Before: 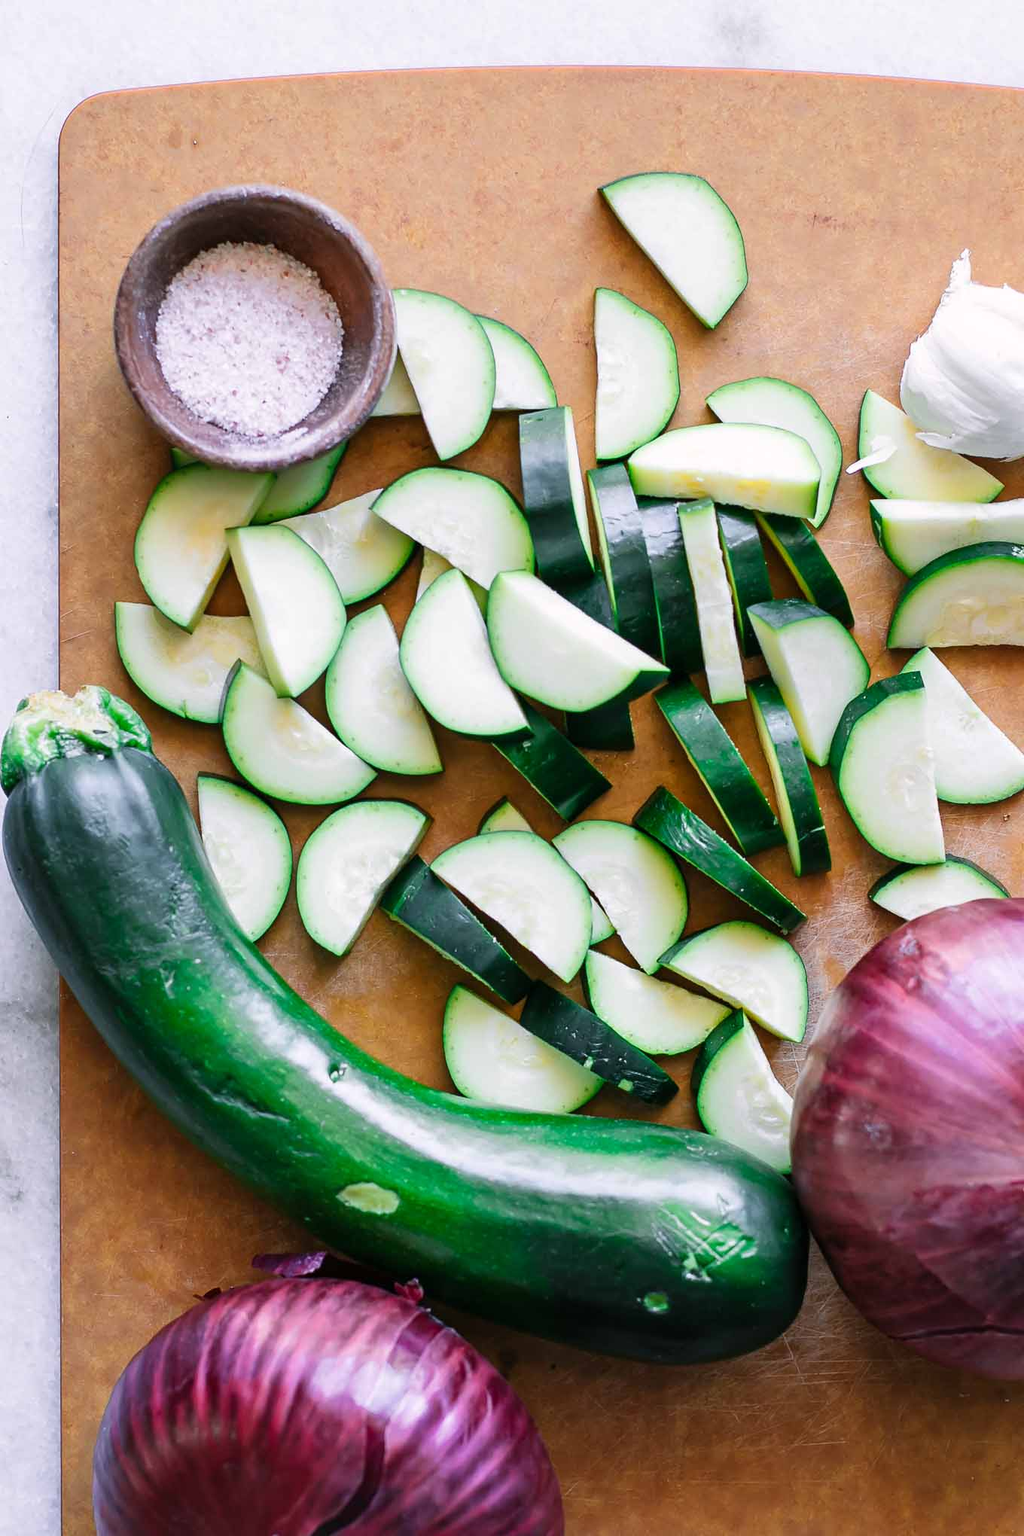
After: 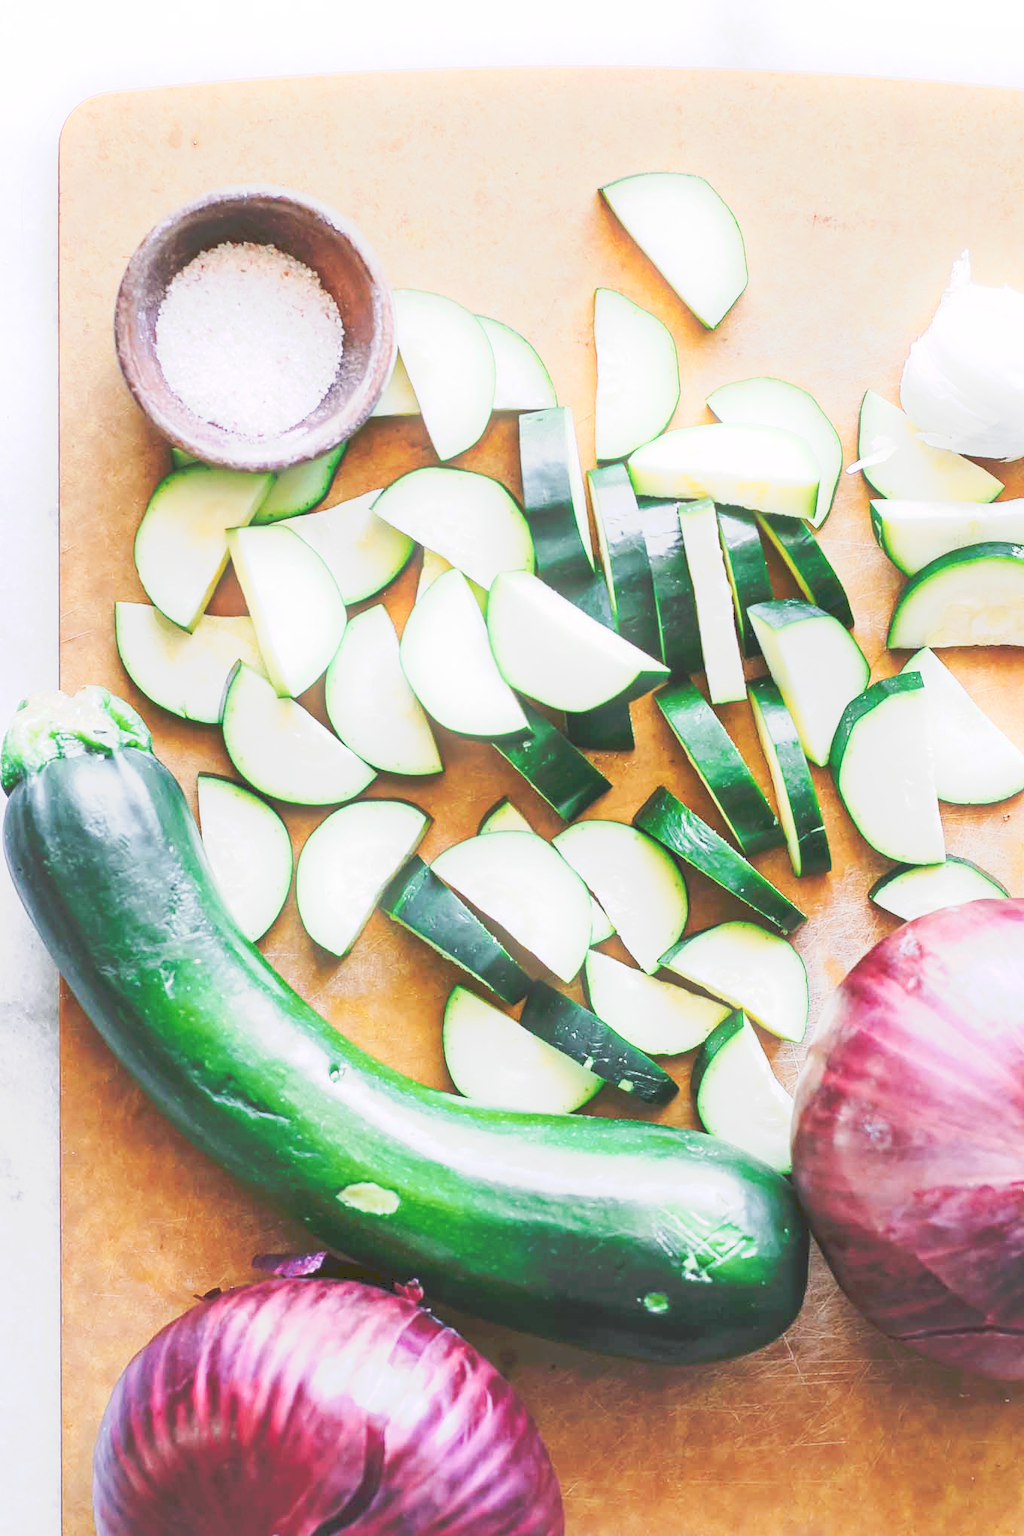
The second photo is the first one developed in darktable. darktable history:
bloom: size 9%, threshold 100%, strength 7%
tone curve: curves: ch0 [(0, 0) (0.003, 0.202) (0.011, 0.205) (0.025, 0.222) (0.044, 0.258) (0.069, 0.298) (0.1, 0.321) (0.136, 0.333) (0.177, 0.38) (0.224, 0.439) (0.277, 0.51) (0.335, 0.594) (0.399, 0.675) (0.468, 0.743) (0.543, 0.805) (0.623, 0.861) (0.709, 0.905) (0.801, 0.931) (0.898, 0.941) (1, 1)], preserve colors none
